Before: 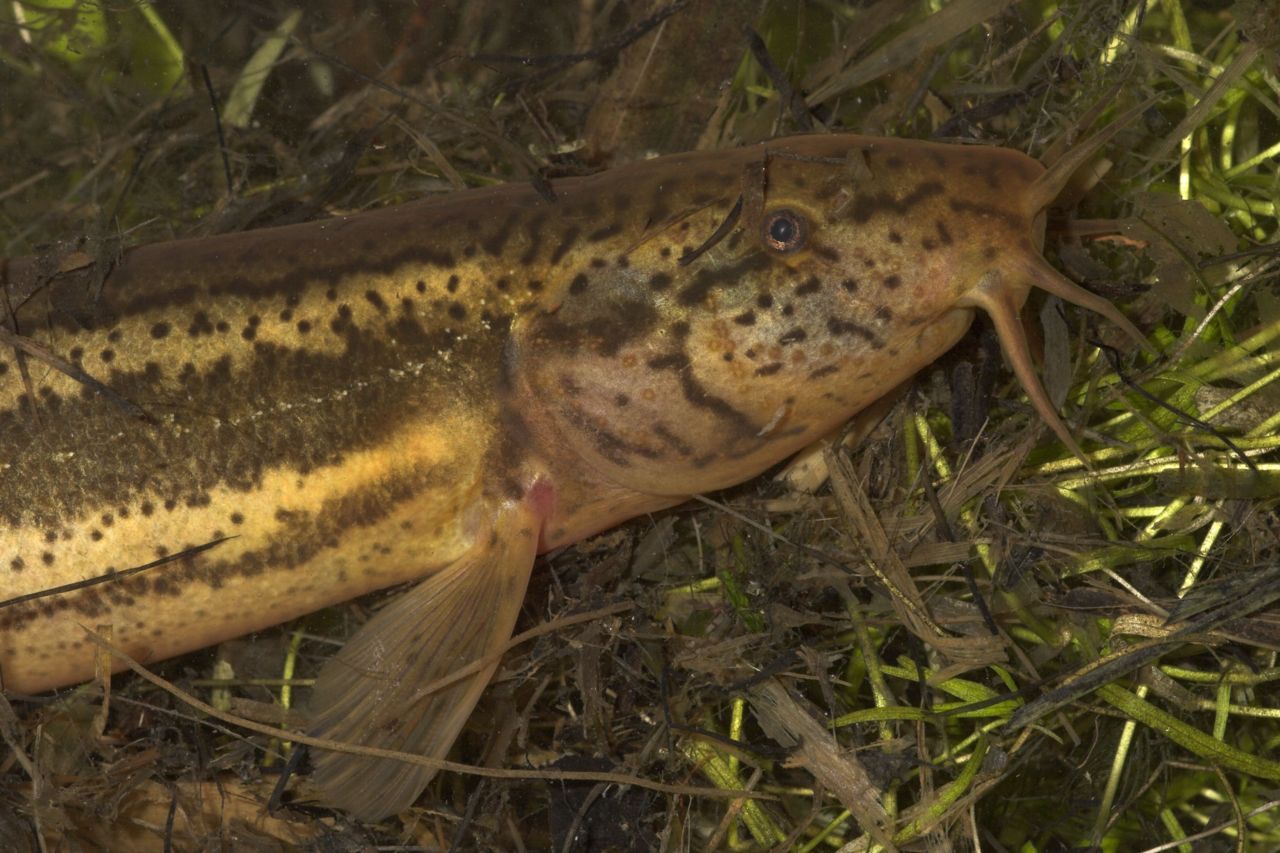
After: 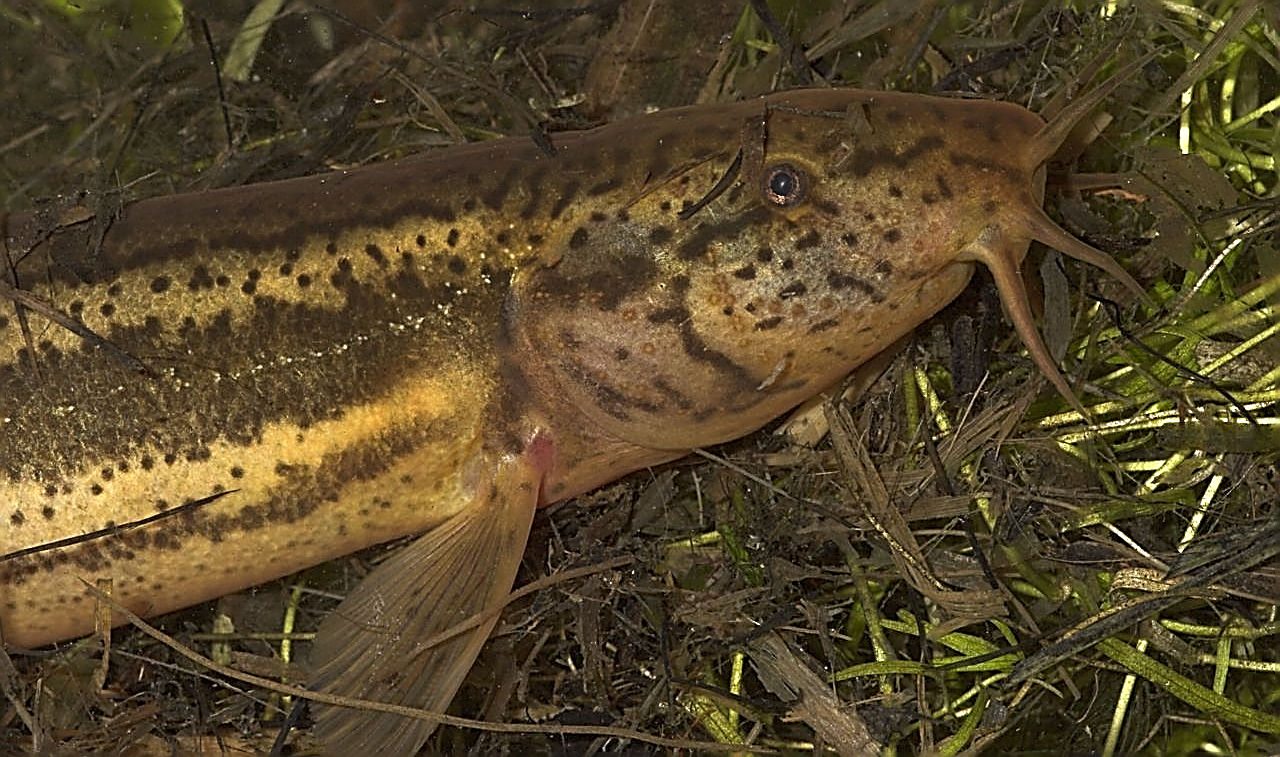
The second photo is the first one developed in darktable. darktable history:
sharpen: amount 1.998
crop and rotate: top 5.449%, bottom 5.774%
